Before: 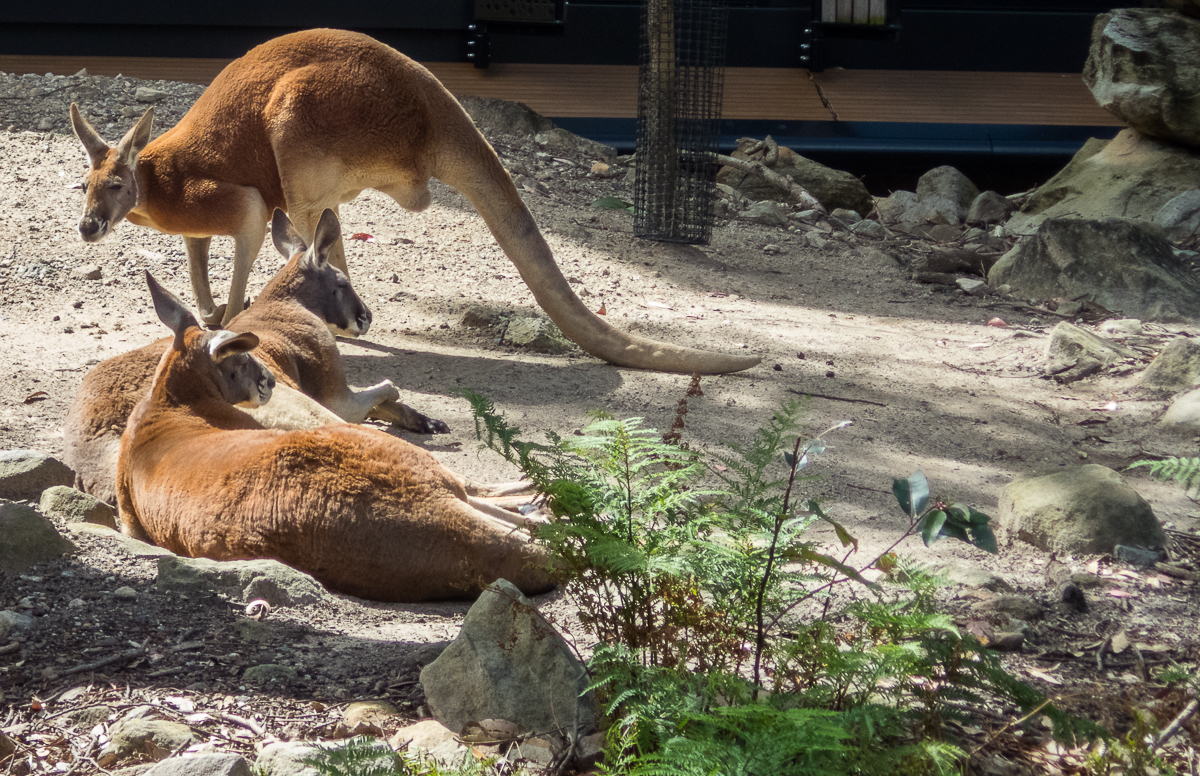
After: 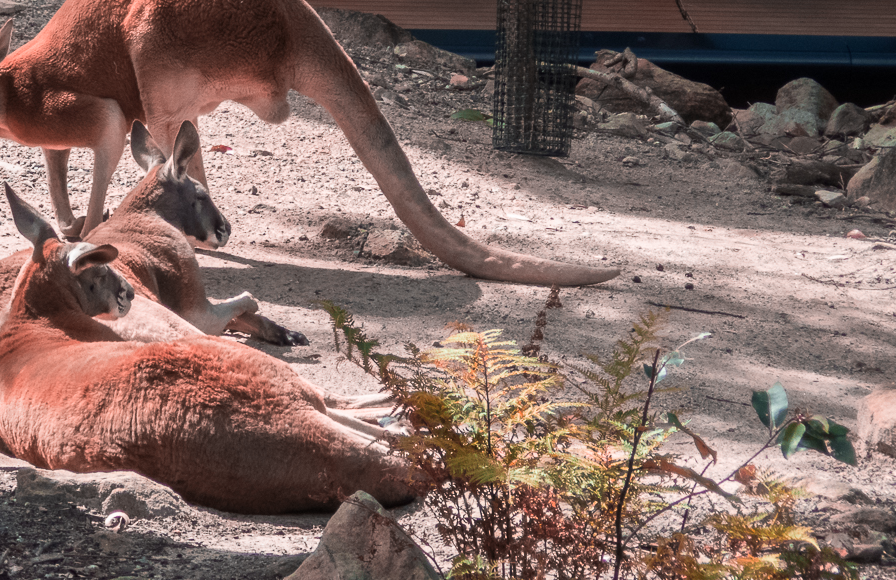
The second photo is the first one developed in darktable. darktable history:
crop and rotate: left 11.831%, top 11.346%, right 13.429%, bottom 13.899%
color zones: curves: ch2 [(0, 0.5) (0.084, 0.497) (0.323, 0.335) (0.4, 0.497) (1, 0.5)], process mode strong
